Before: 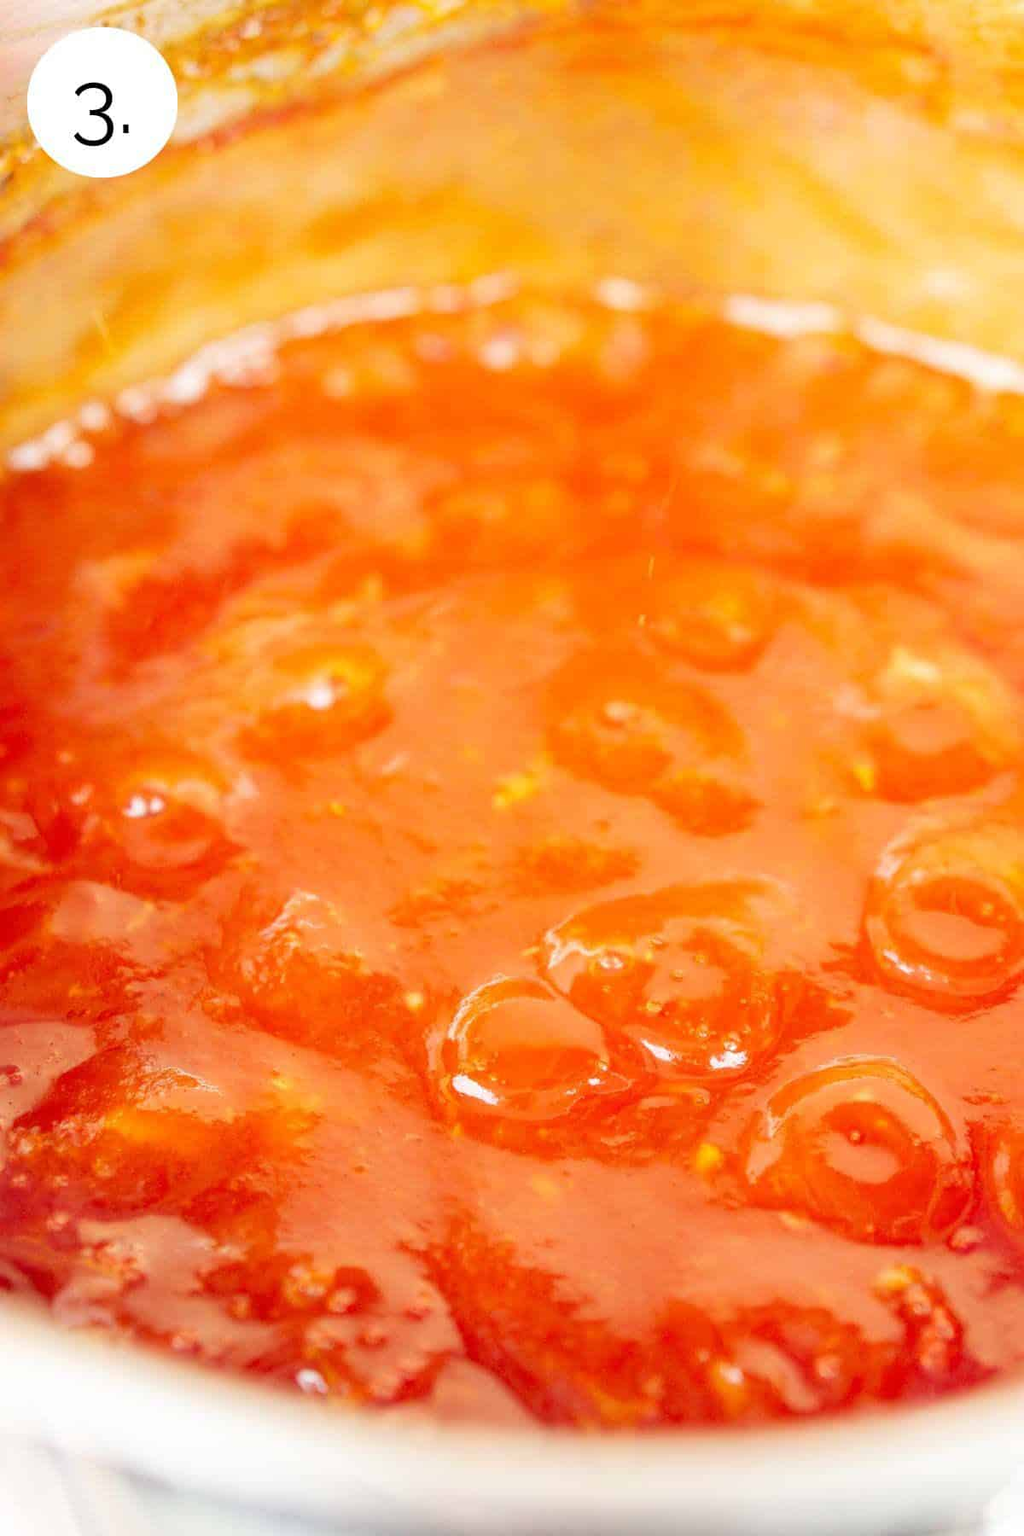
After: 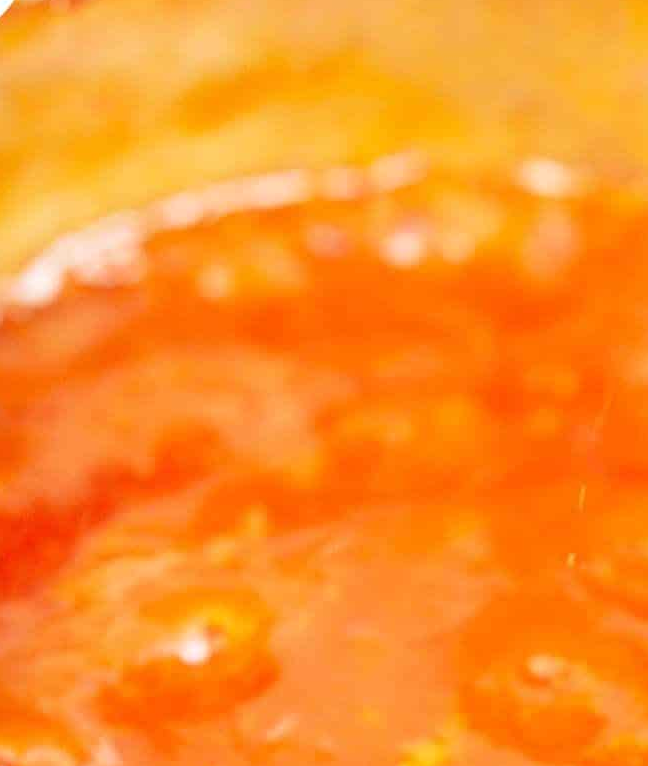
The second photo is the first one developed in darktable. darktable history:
velvia: on, module defaults
crop: left 15.132%, top 9.318%, right 30.834%, bottom 48.112%
